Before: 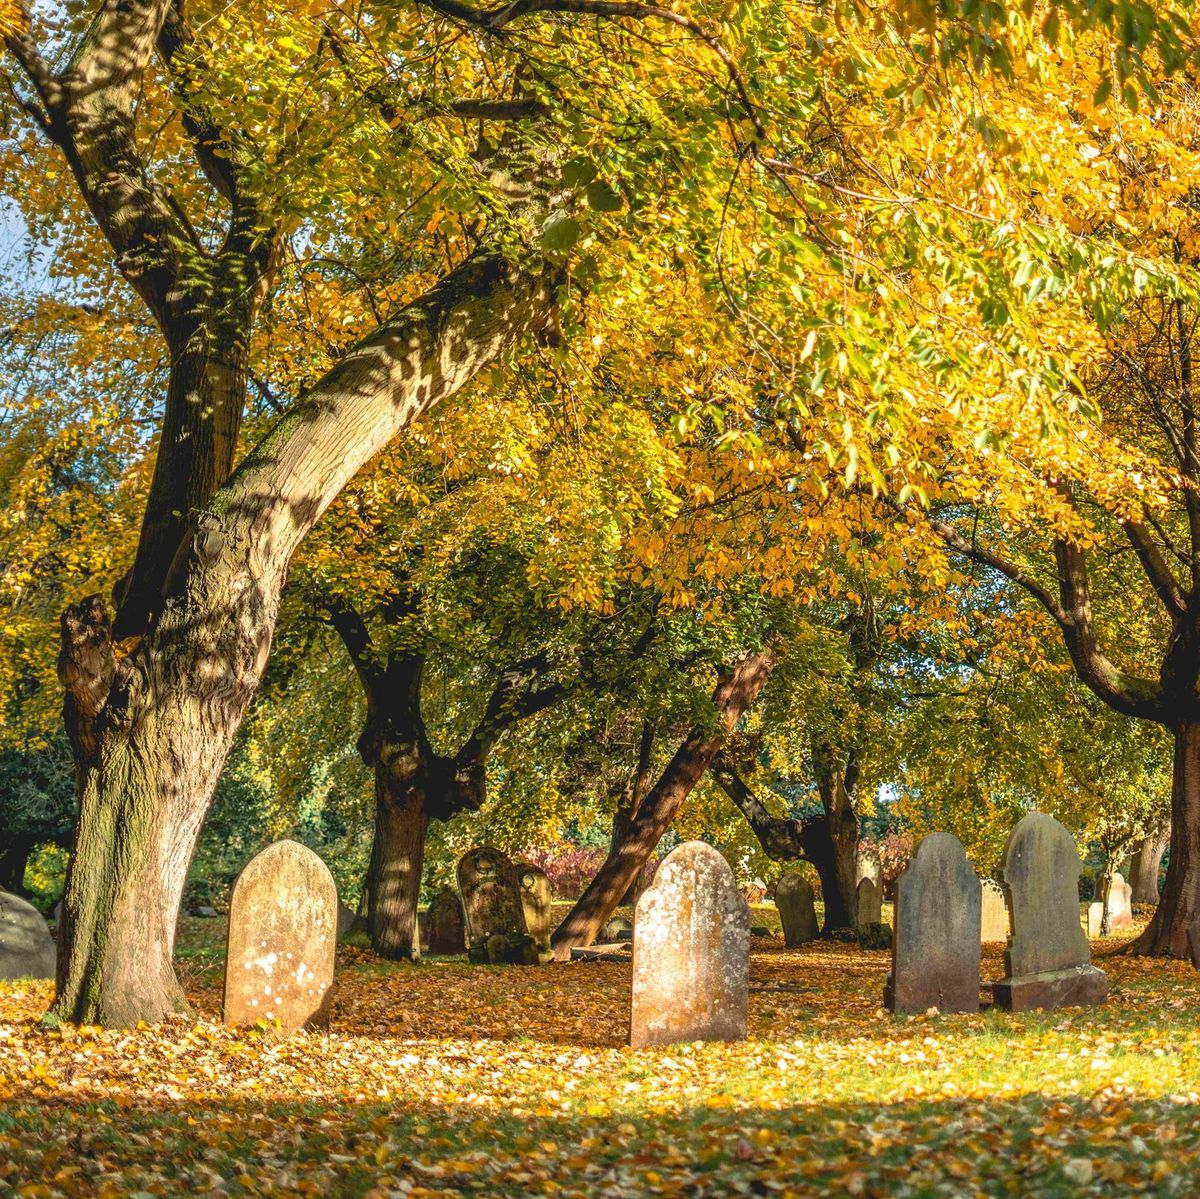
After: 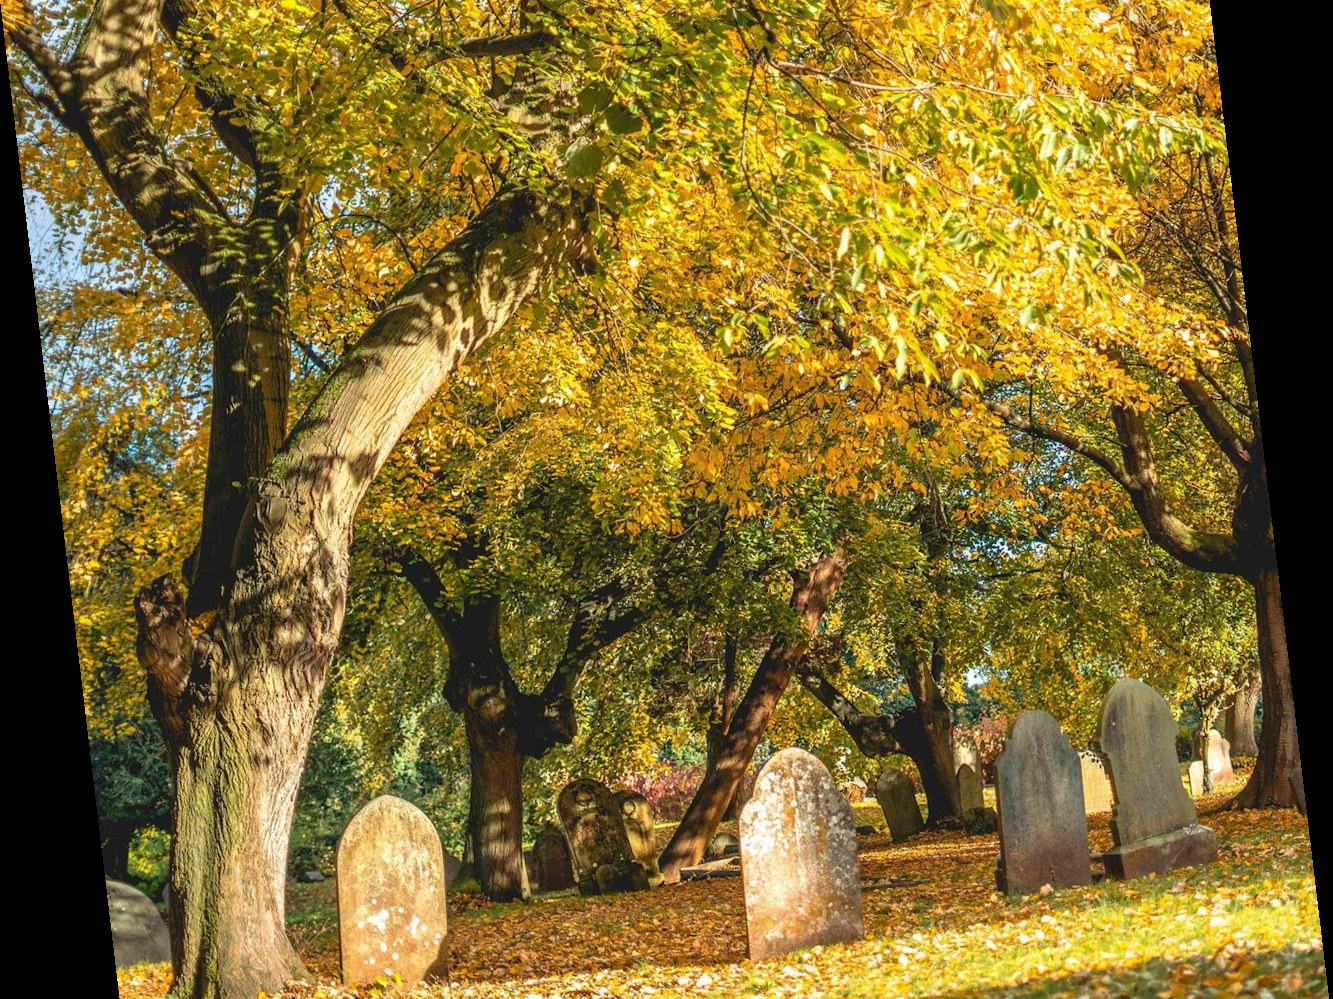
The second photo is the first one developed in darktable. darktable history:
crop: top 11.038%, bottom 13.962%
rotate and perspective: rotation -6.83°, automatic cropping off
